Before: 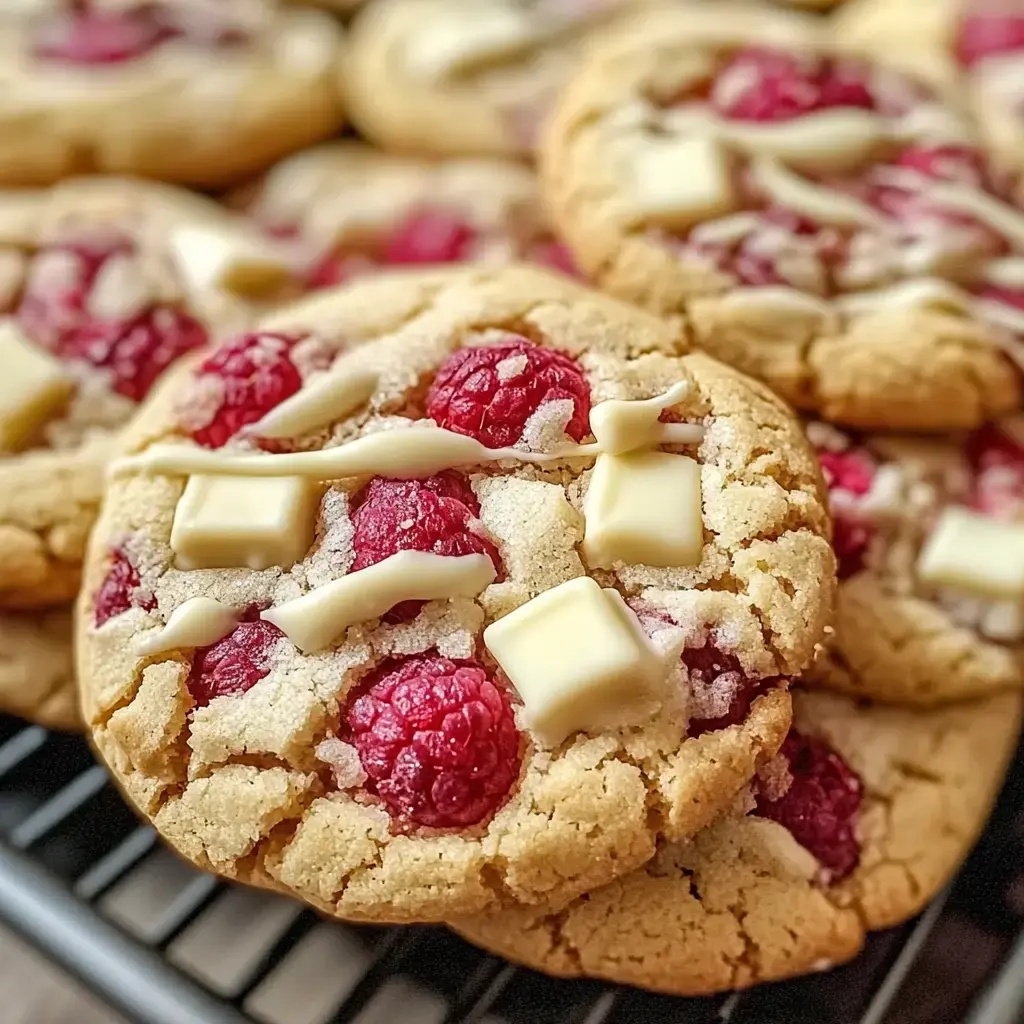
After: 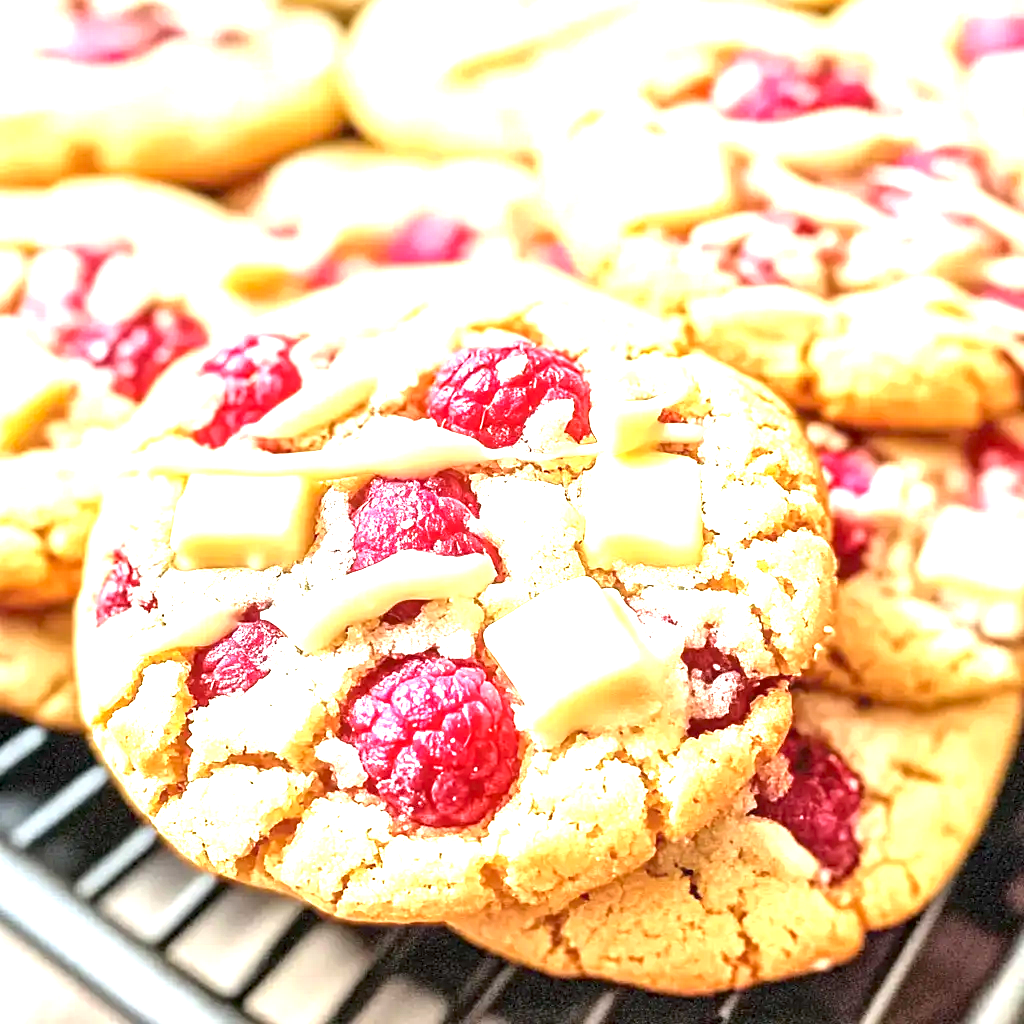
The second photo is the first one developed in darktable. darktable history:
exposure: exposure 2.198 EV, compensate highlight preservation false
